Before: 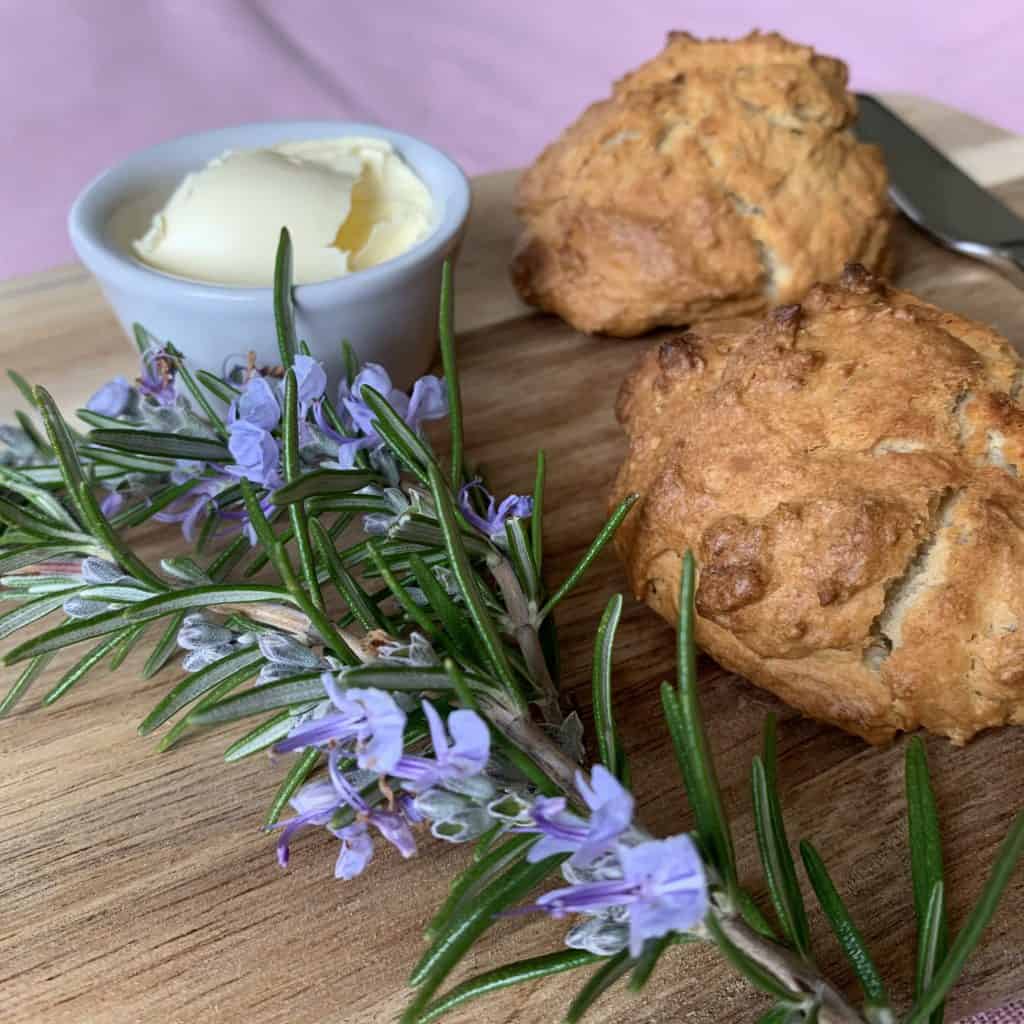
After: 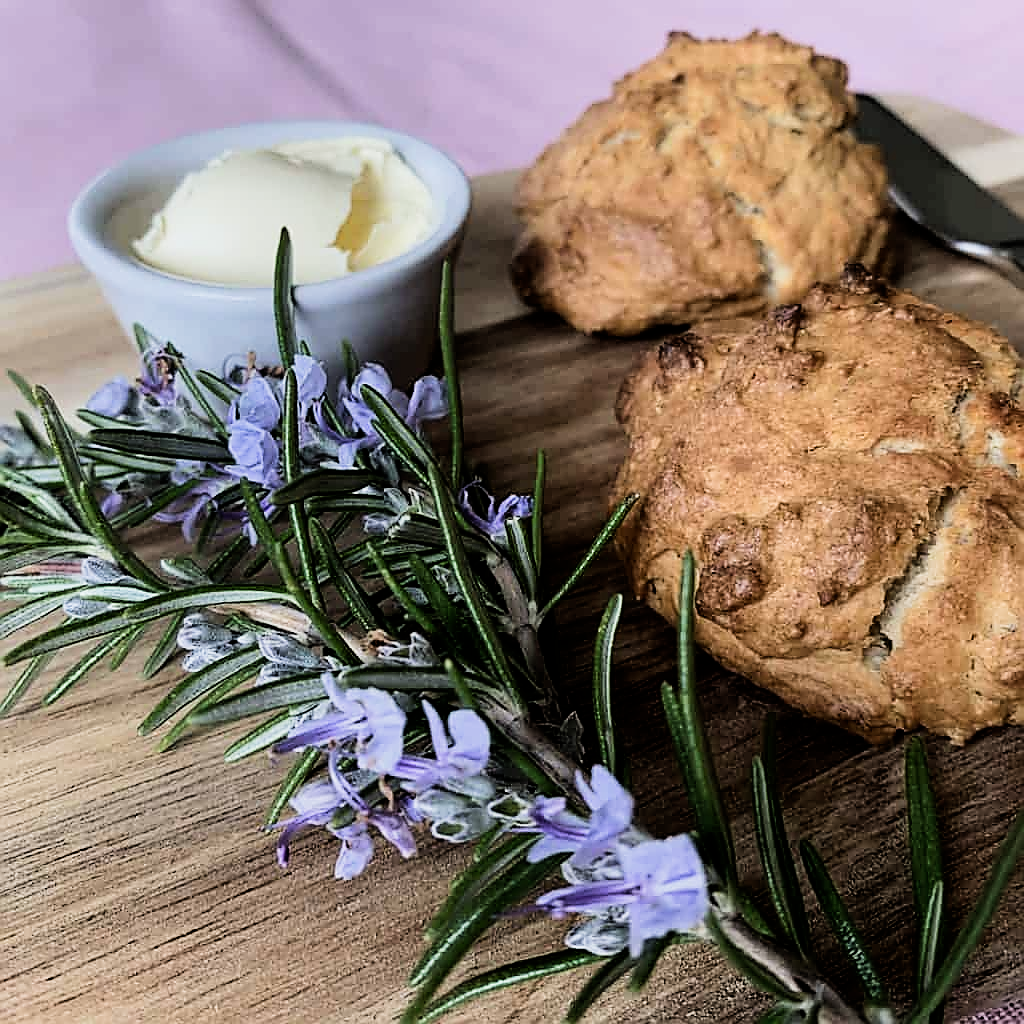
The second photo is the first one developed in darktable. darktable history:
filmic rgb: black relative exposure -5 EV, white relative exposure 3.5 EV, hardness 3.19, contrast 1.5, highlights saturation mix -50%
sharpen: radius 1.4, amount 1.25, threshold 0.7
